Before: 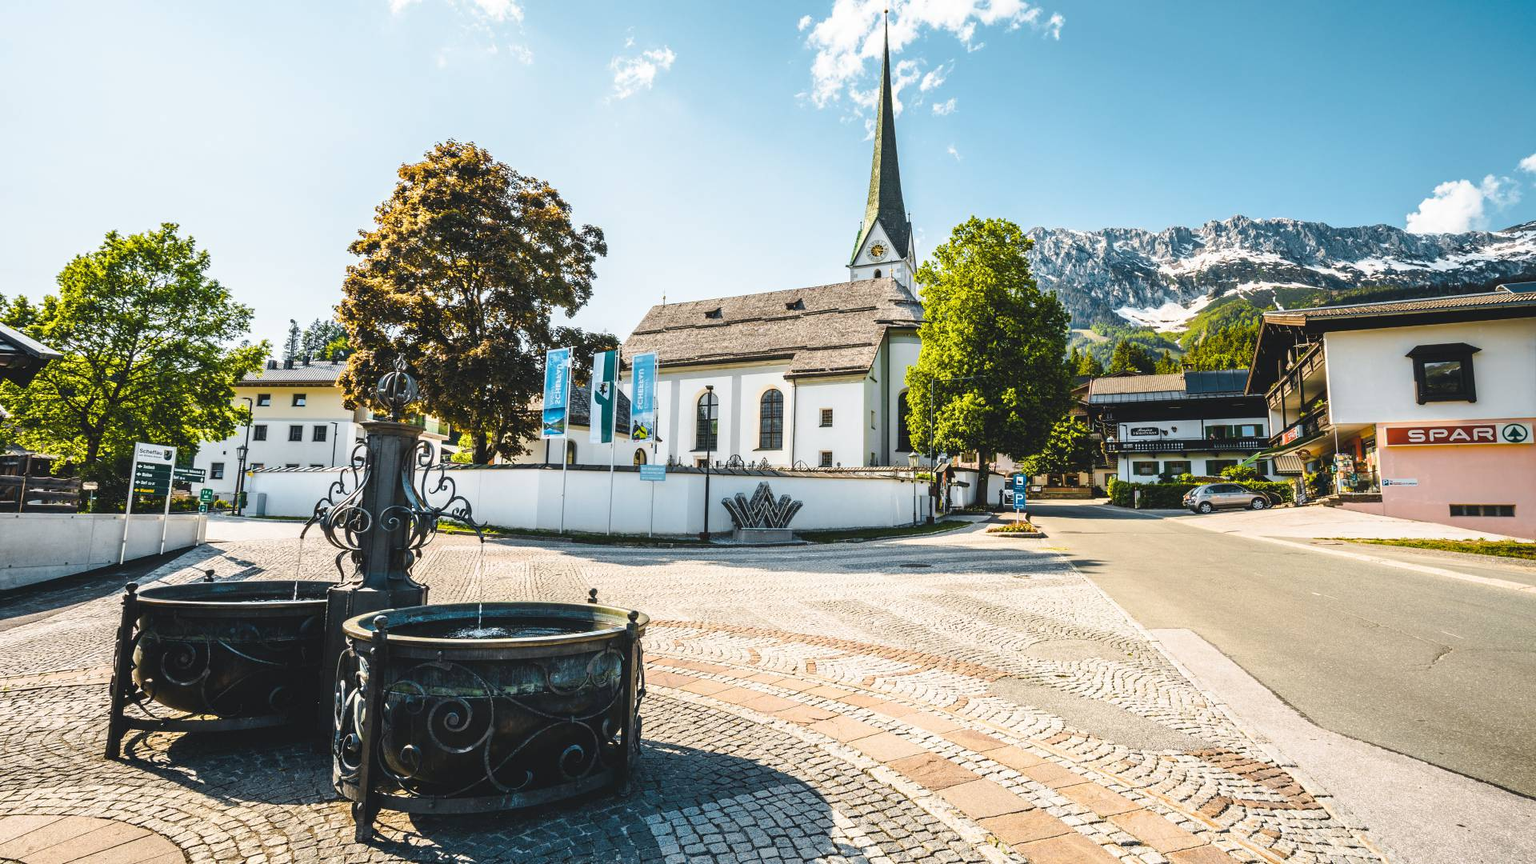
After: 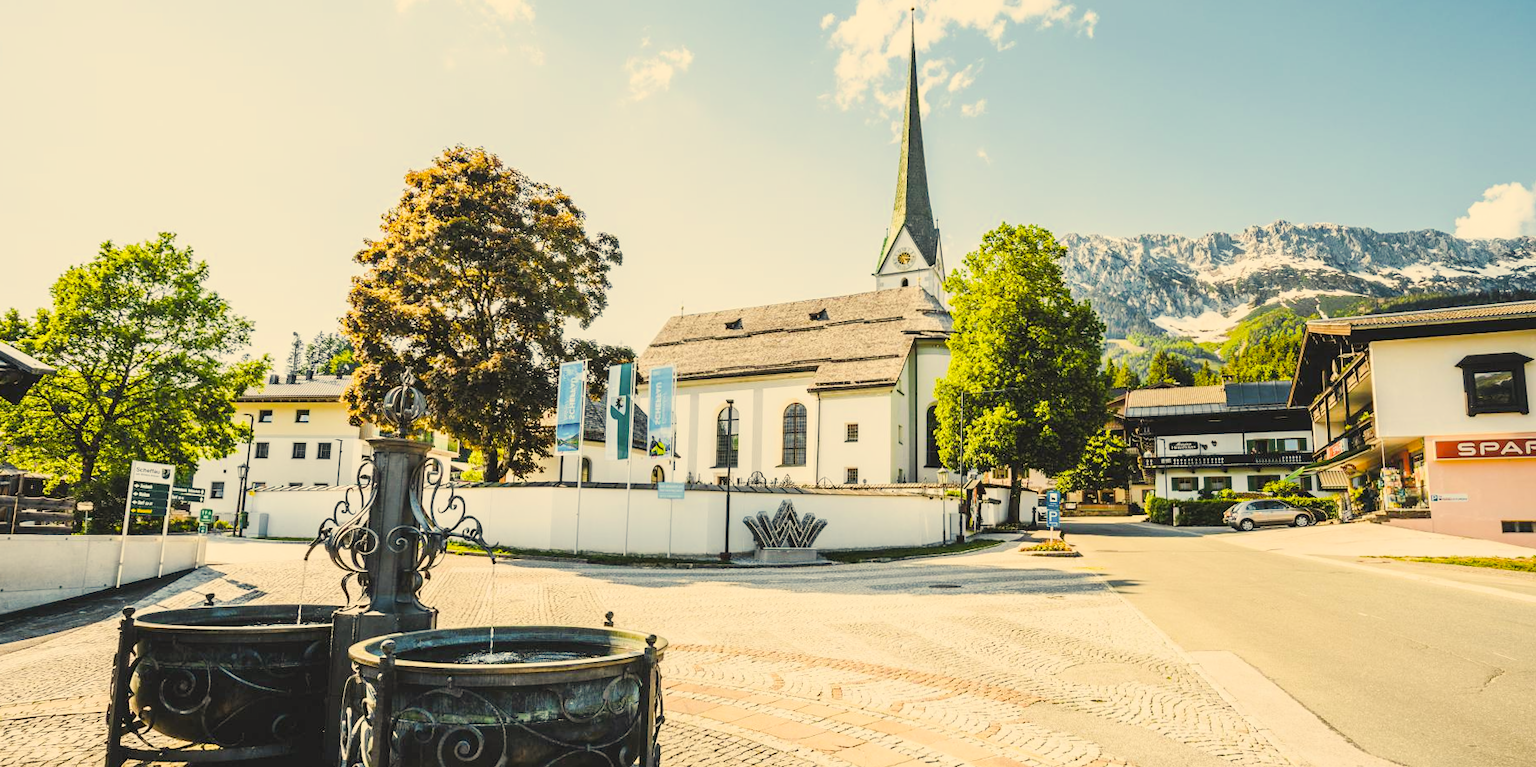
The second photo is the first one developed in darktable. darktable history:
crop and rotate: angle 0.2°, left 0.275%, right 3.127%, bottom 14.18%
exposure: exposure 0.95 EV, compensate highlight preservation false
color correction: highlights a* 2.72, highlights b* 22.8
filmic rgb: black relative exposure -7.65 EV, white relative exposure 4.56 EV, hardness 3.61
